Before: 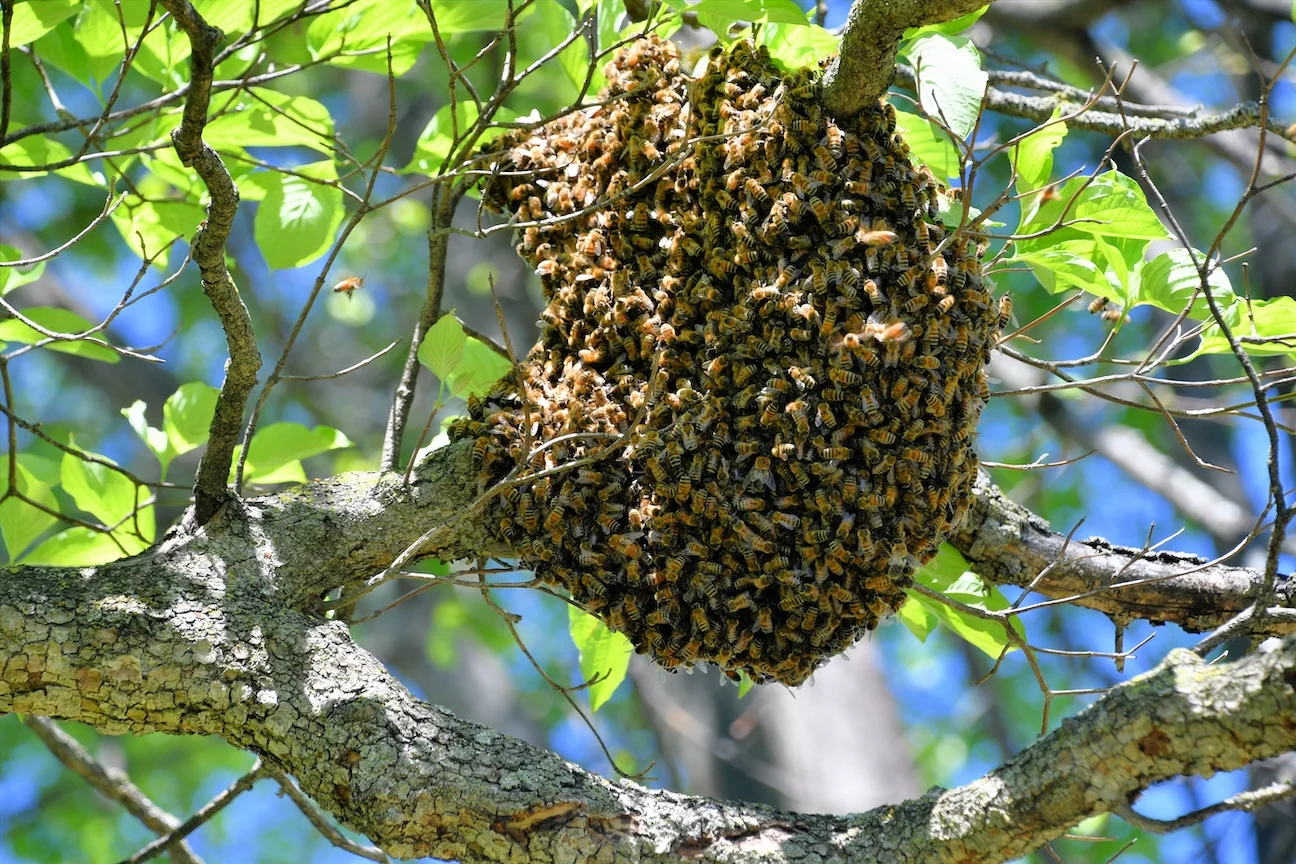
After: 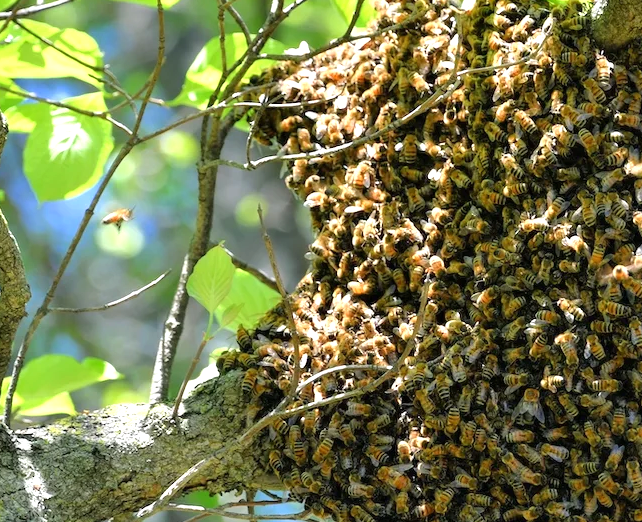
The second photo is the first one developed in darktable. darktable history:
crop: left 17.873%, top 7.923%, right 32.563%, bottom 31.635%
exposure: black level correction 0, exposure 0.499 EV, compensate highlight preservation false
